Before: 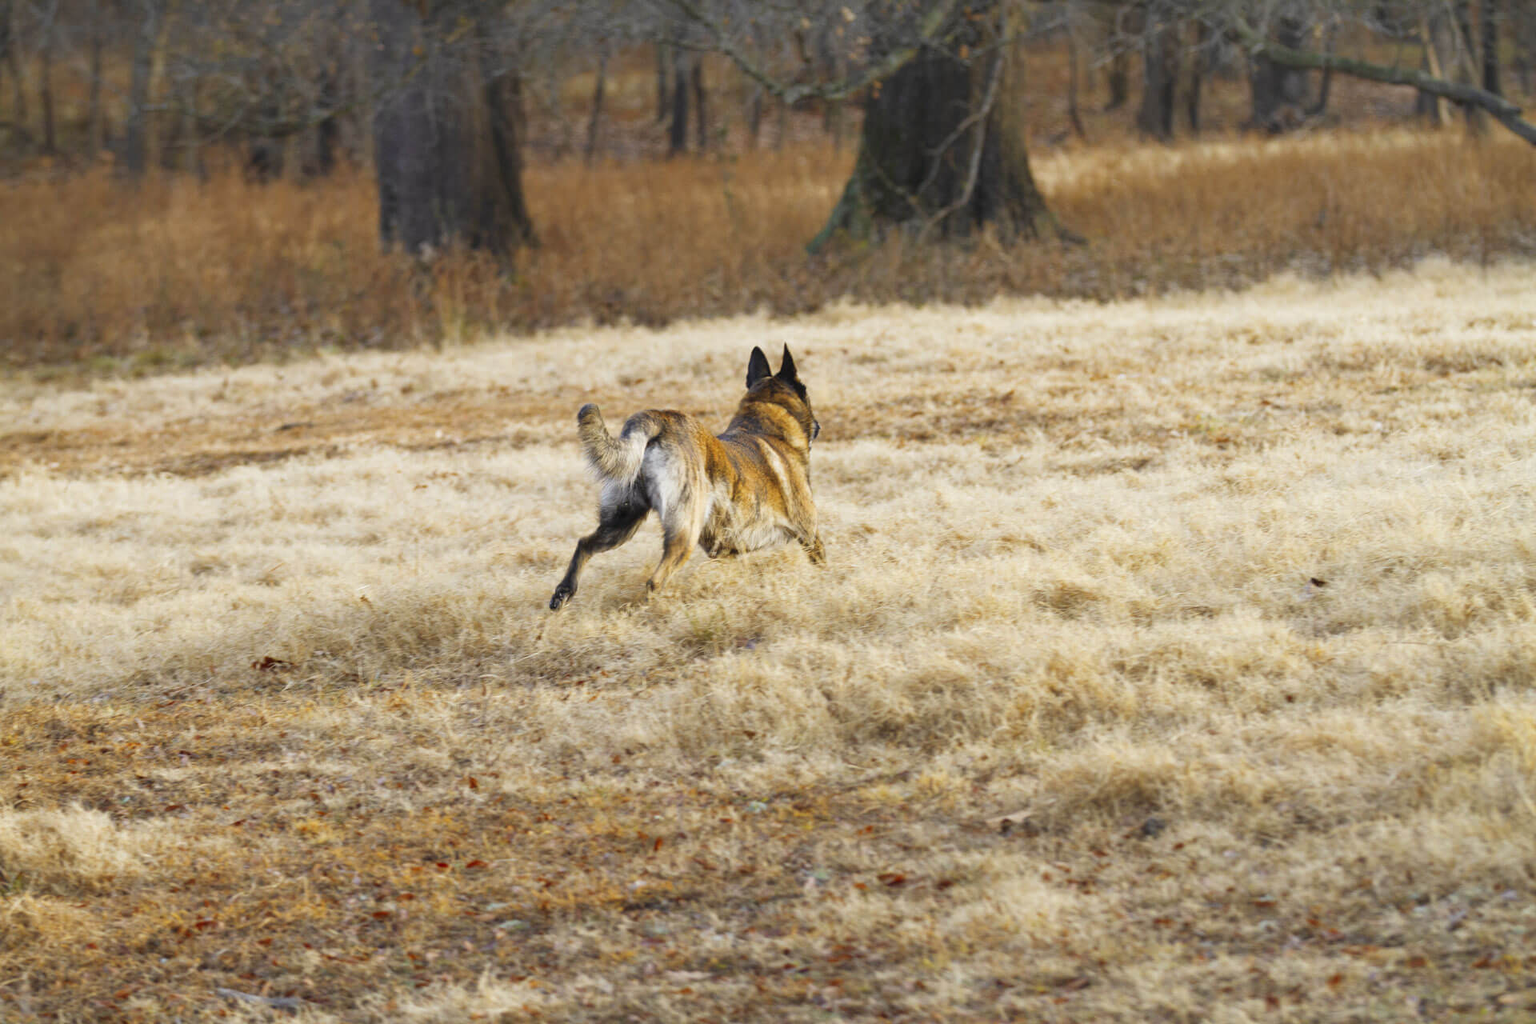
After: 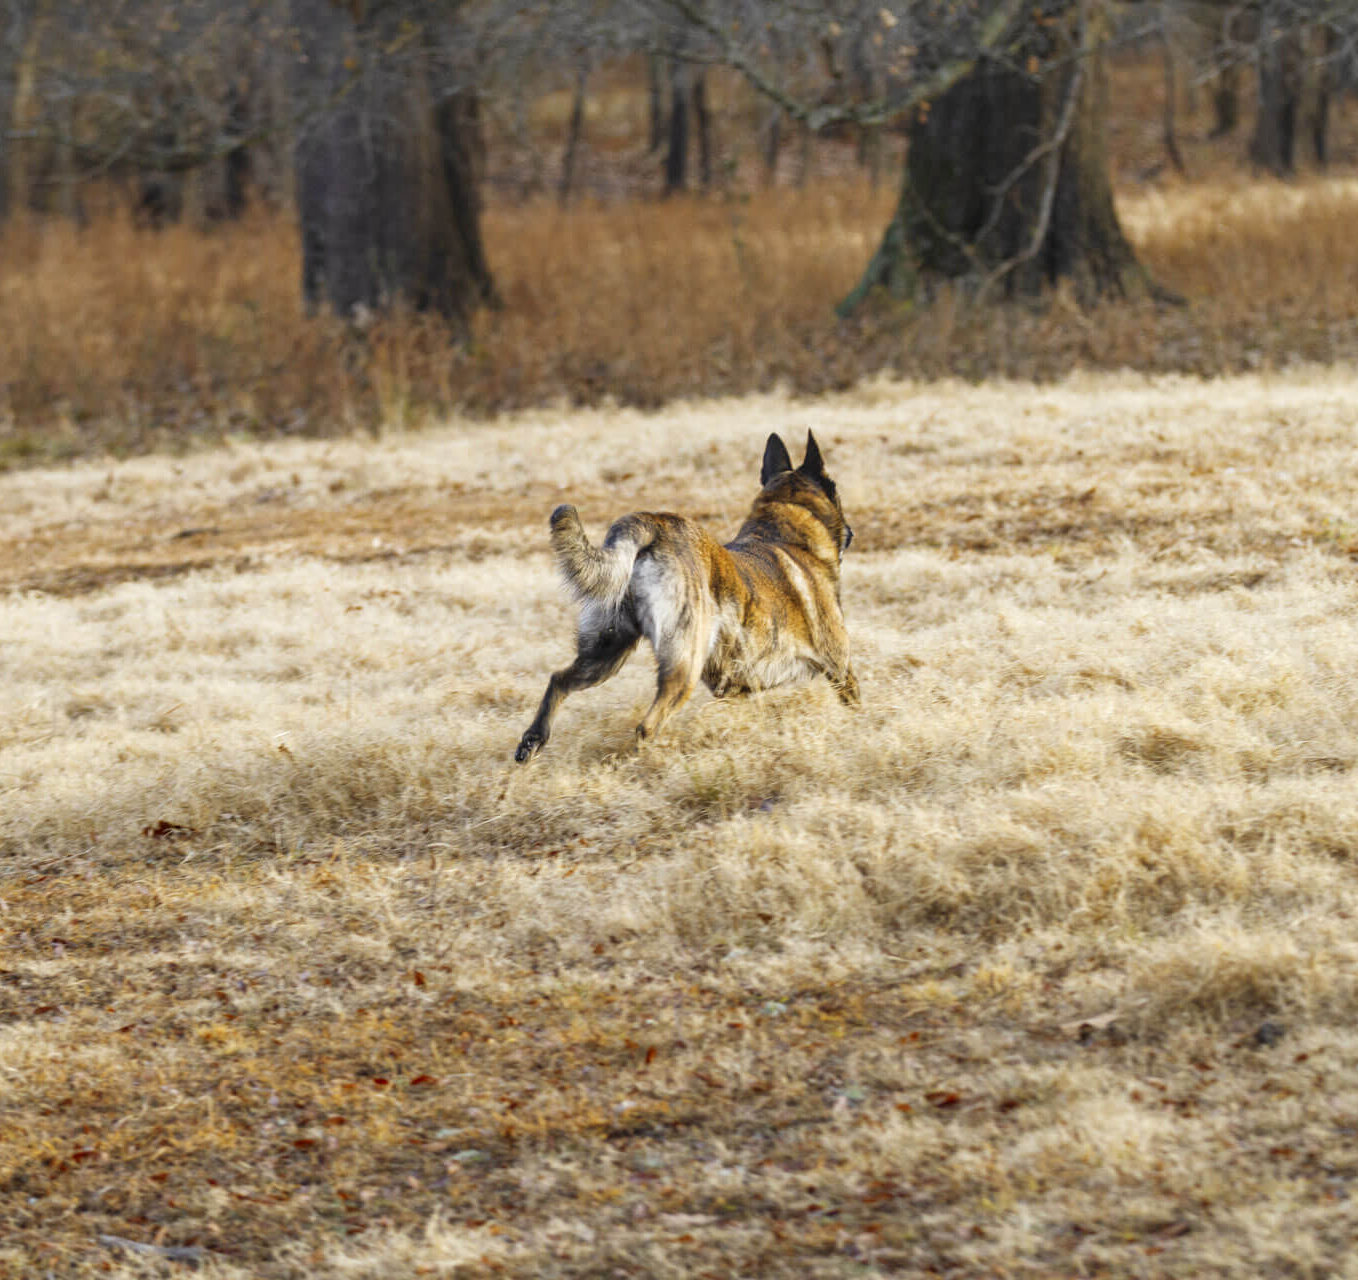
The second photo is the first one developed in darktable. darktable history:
crop and rotate: left 8.99%, right 20.257%
local contrast: on, module defaults
